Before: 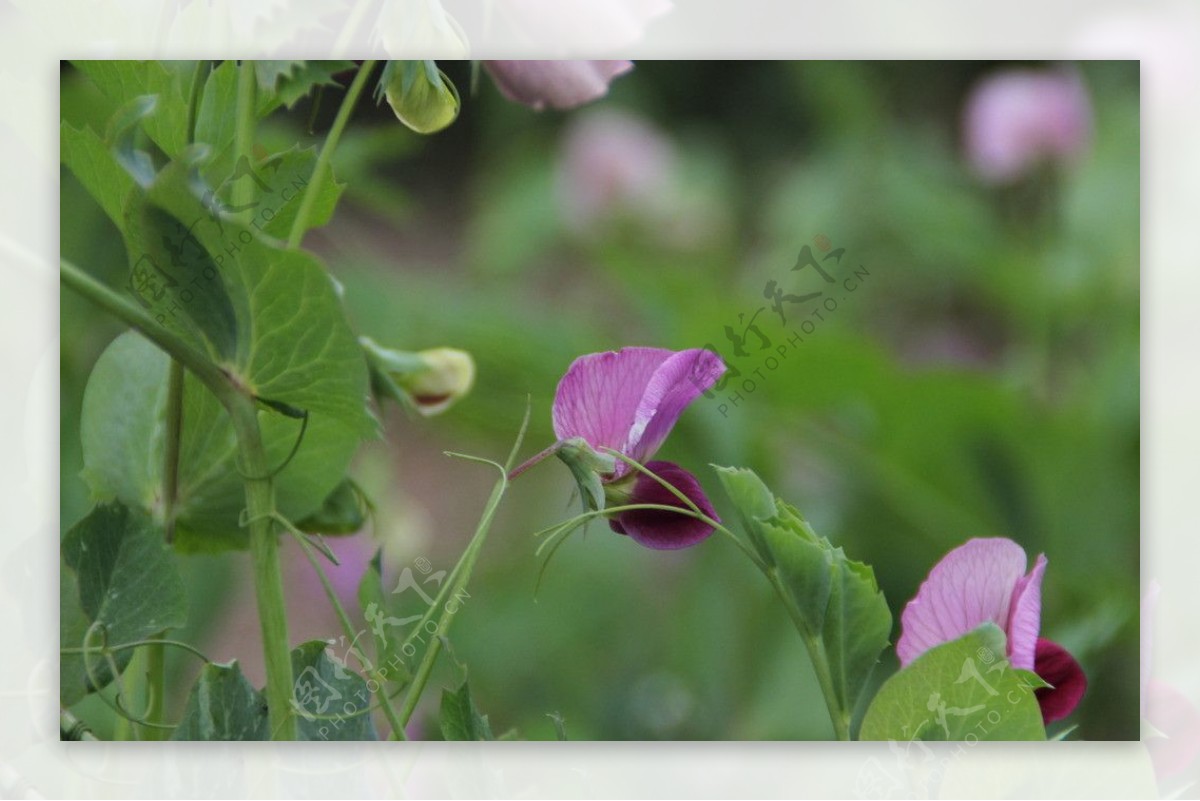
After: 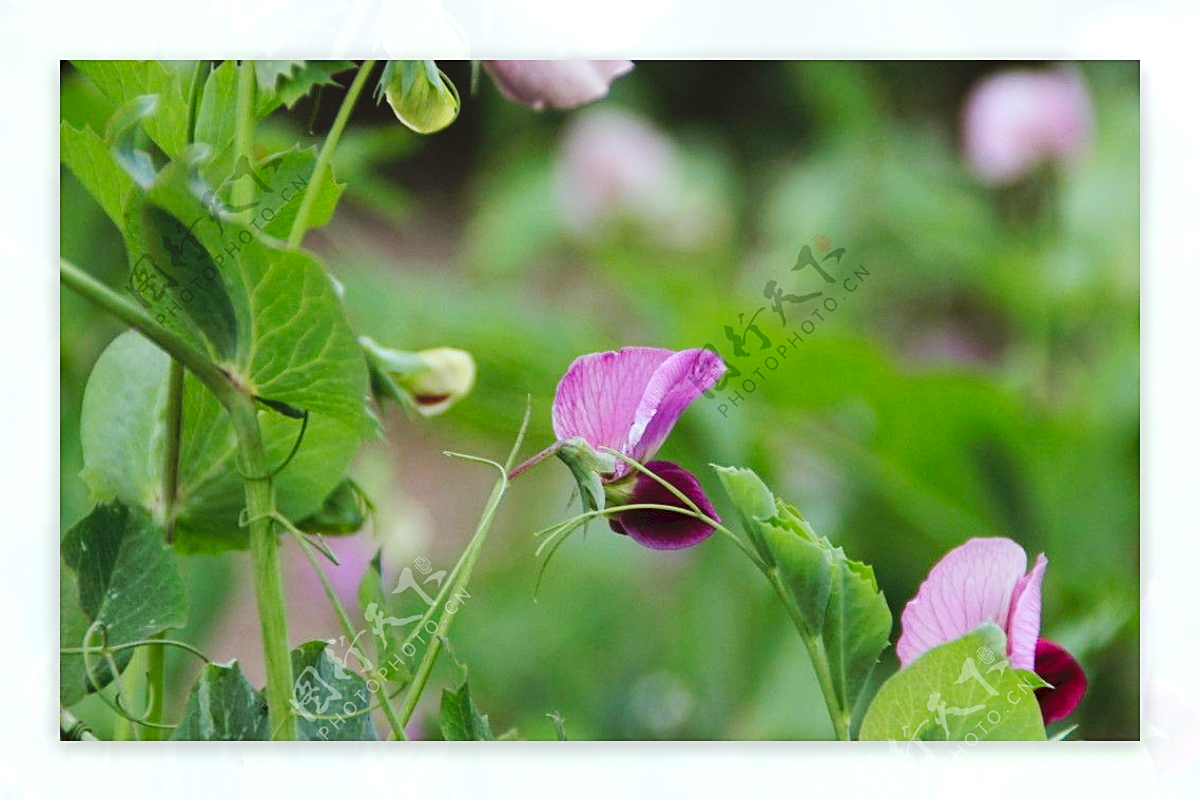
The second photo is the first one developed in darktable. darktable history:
exposure: black level correction 0.003, exposure 0.383 EV, compensate highlight preservation false
color correction: highlights a* -2.73, highlights b* -2.09, shadows a* 2.41, shadows b* 2.73
sharpen: on, module defaults
tone curve: curves: ch0 [(0, 0) (0.003, 0.077) (0.011, 0.078) (0.025, 0.078) (0.044, 0.08) (0.069, 0.088) (0.1, 0.102) (0.136, 0.12) (0.177, 0.148) (0.224, 0.191) (0.277, 0.261) (0.335, 0.335) (0.399, 0.419) (0.468, 0.522) (0.543, 0.611) (0.623, 0.702) (0.709, 0.779) (0.801, 0.855) (0.898, 0.918) (1, 1)], preserve colors none
